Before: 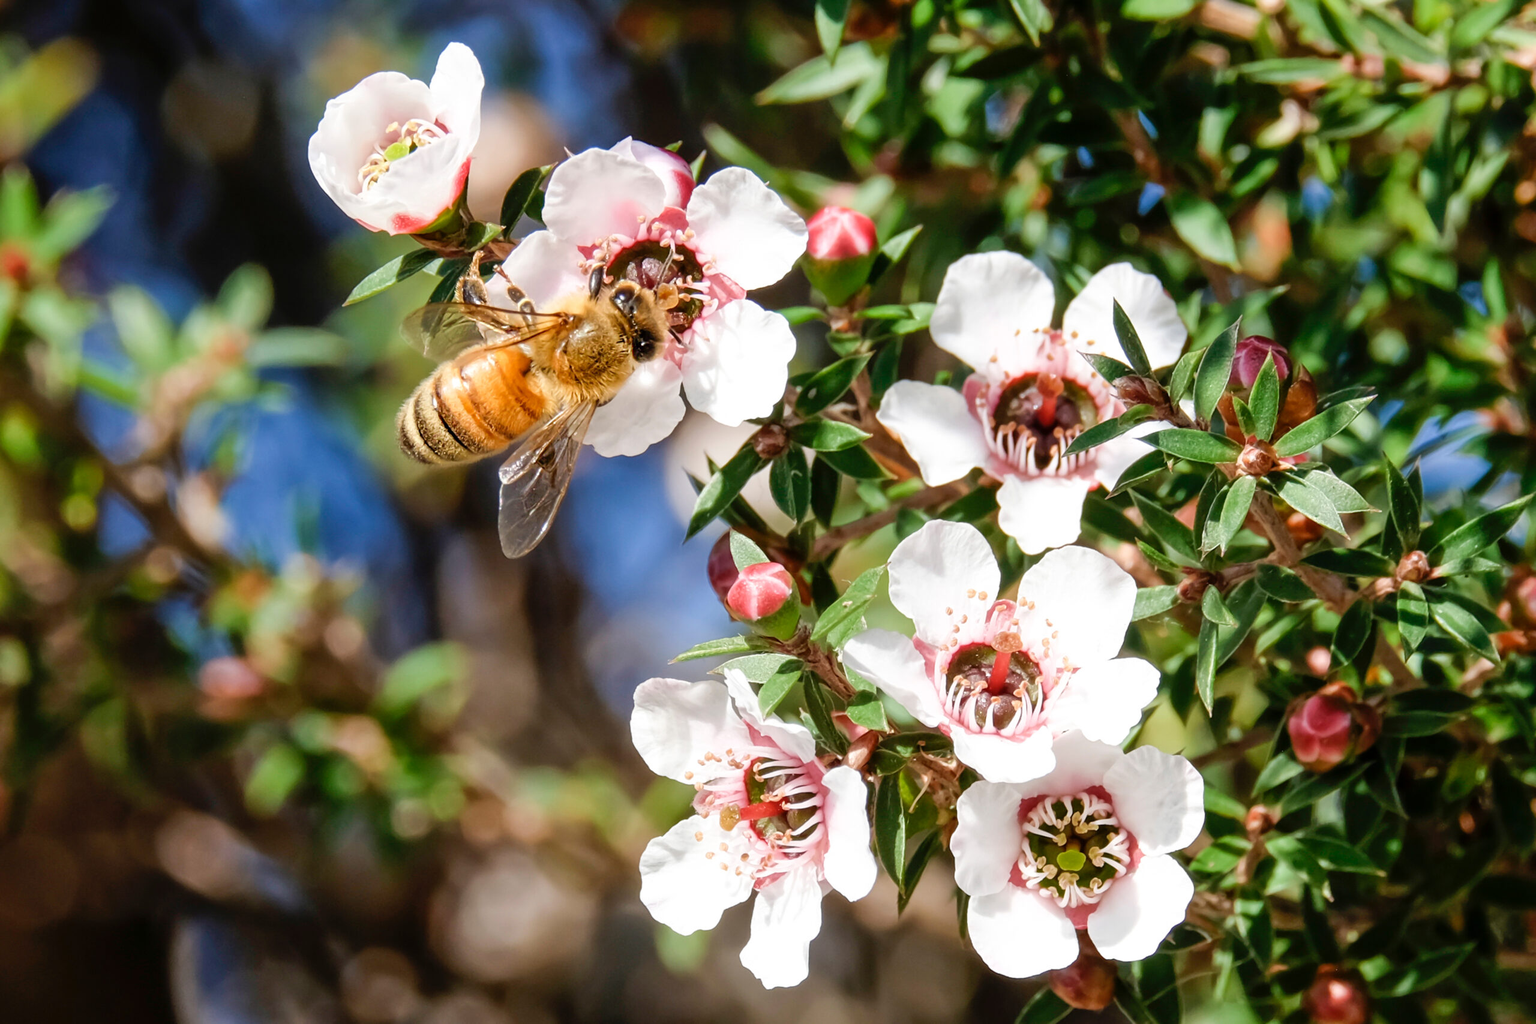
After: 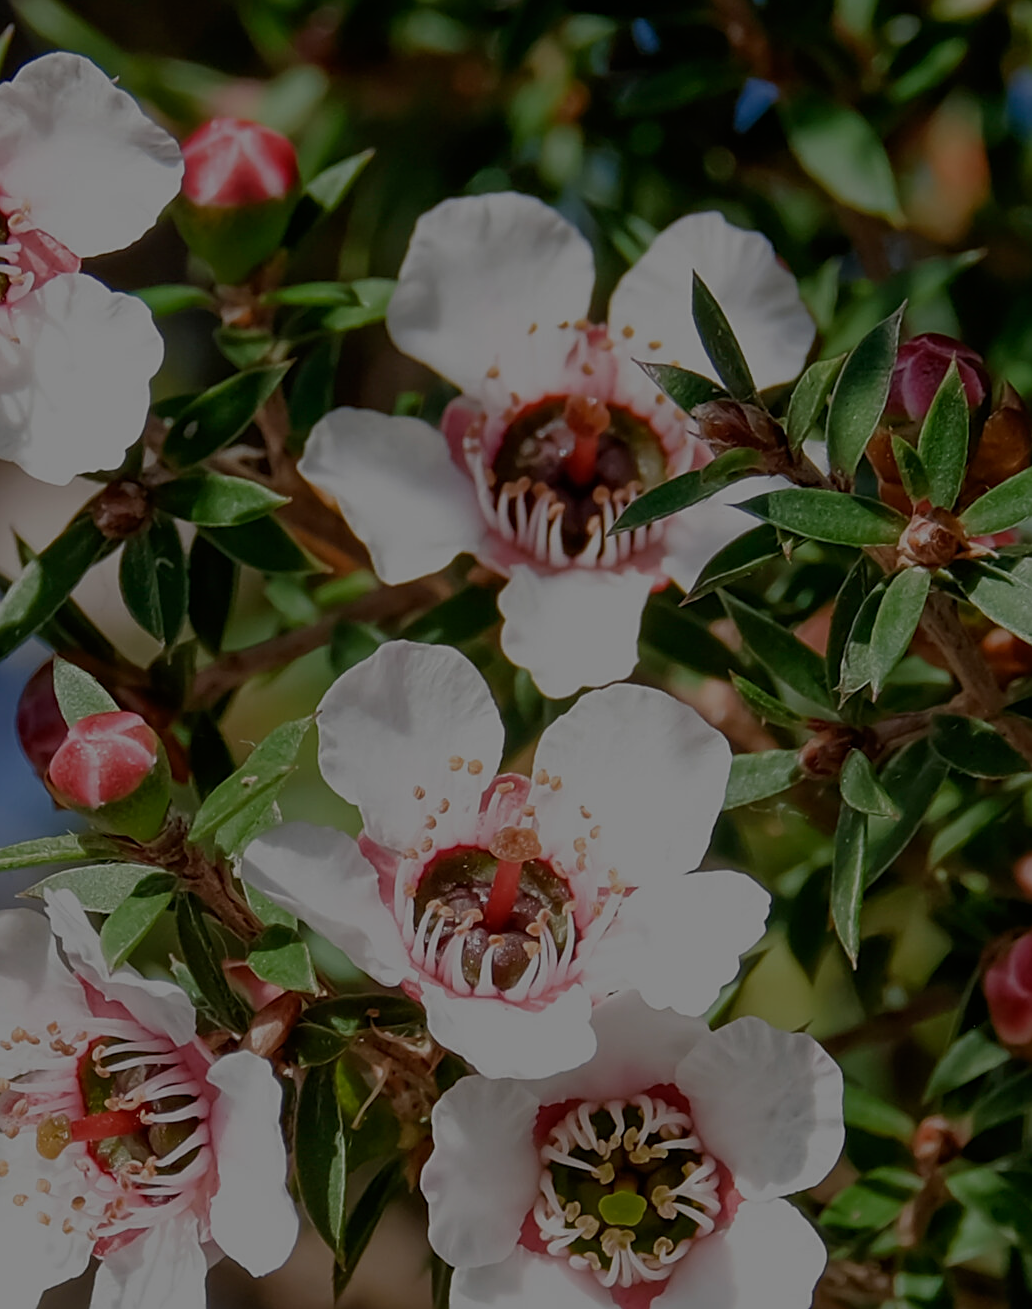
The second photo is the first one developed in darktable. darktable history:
crop: left 45.446%, top 13.257%, right 14.229%, bottom 9.978%
exposure: exposure -2.061 EV, compensate highlight preservation false
tone equalizer: on, module defaults
sharpen: on, module defaults
haze removal: compatibility mode true, adaptive false
